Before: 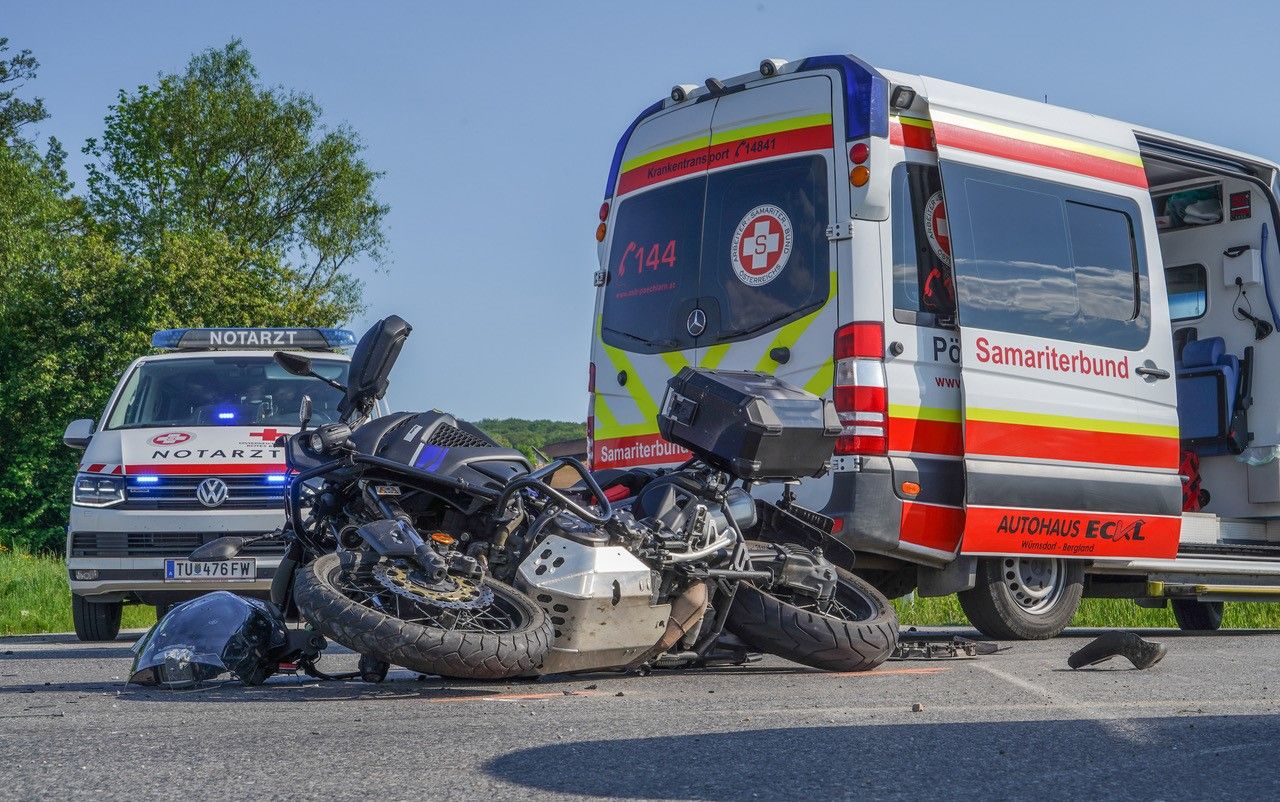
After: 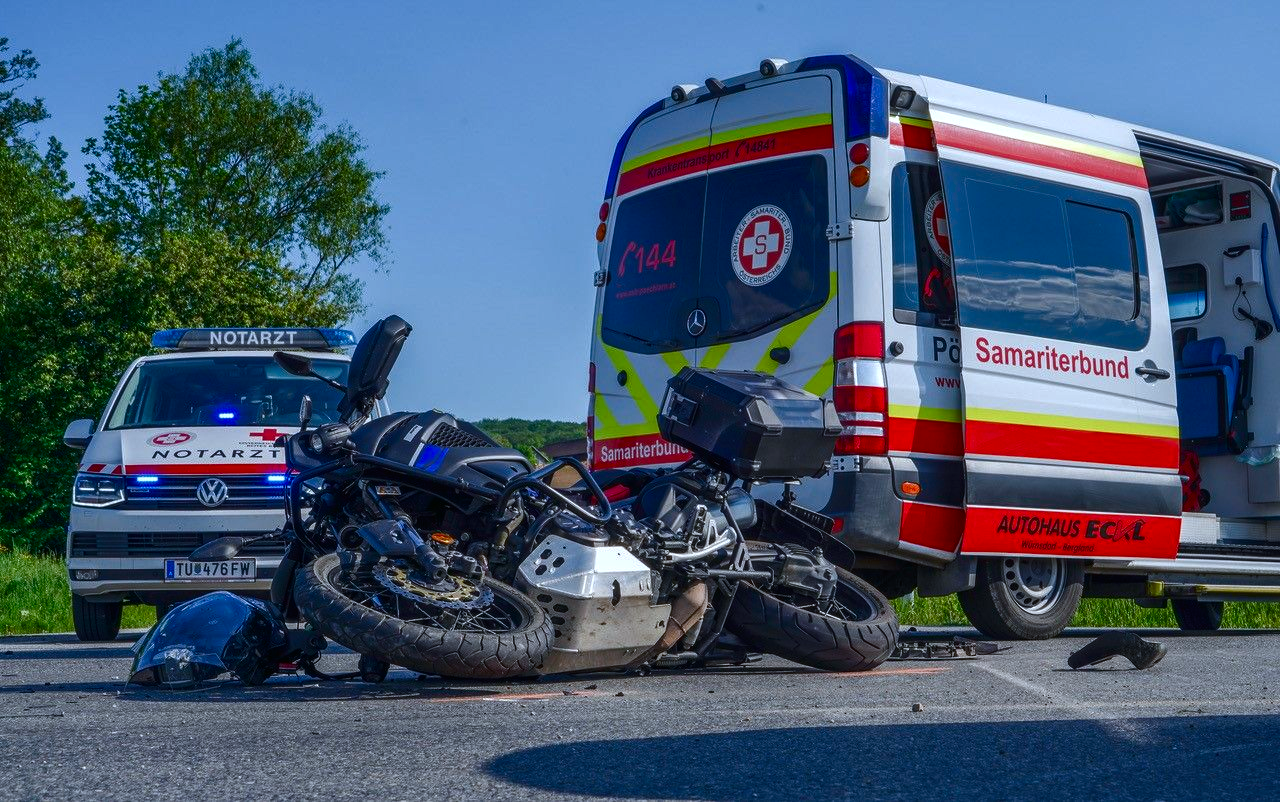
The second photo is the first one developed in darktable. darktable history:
contrast brightness saturation: contrast 0.069, brightness -0.135, saturation 0.107
color balance rgb: power › luminance -9.167%, global offset › luminance 0.241%, perceptual saturation grading › global saturation 0.456%, perceptual saturation grading › highlights -18.433%, perceptual saturation grading › mid-tones 6.97%, perceptual saturation grading › shadows 27.954%, perceptual brilliance grading › highlights 2.843%, global vibrance 20%
color calibration: x 0.367, y 0.375, temperature 4356.79 K
